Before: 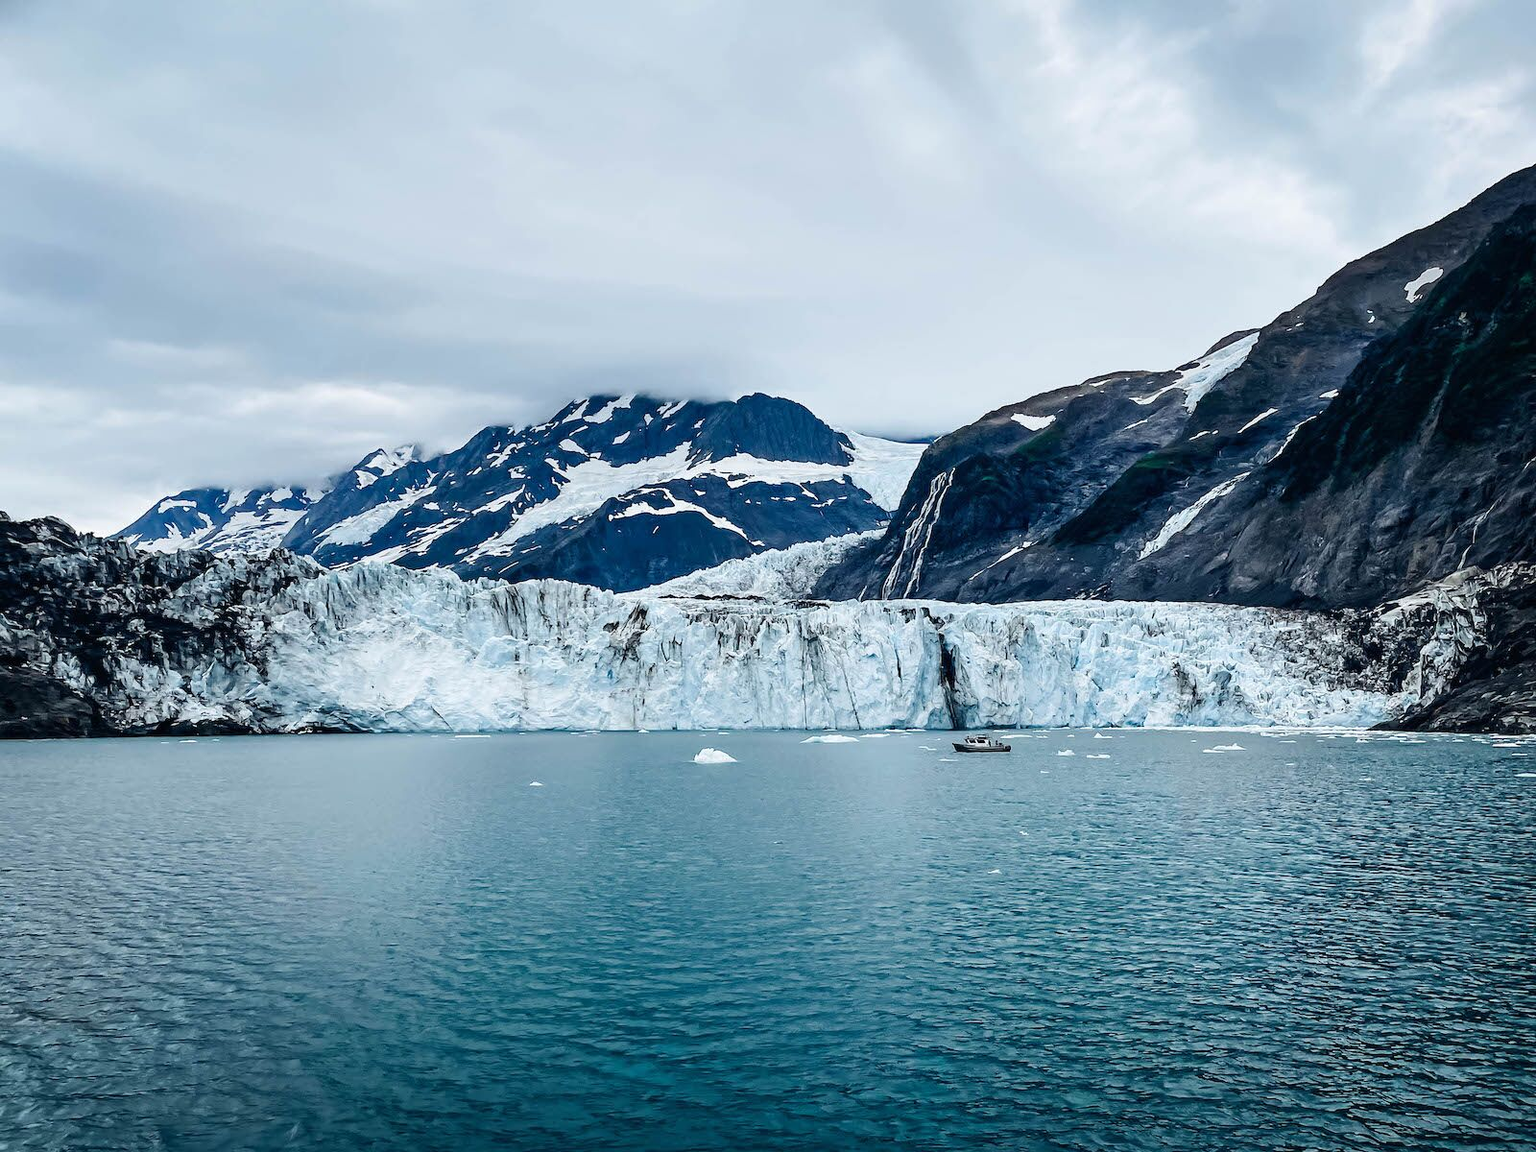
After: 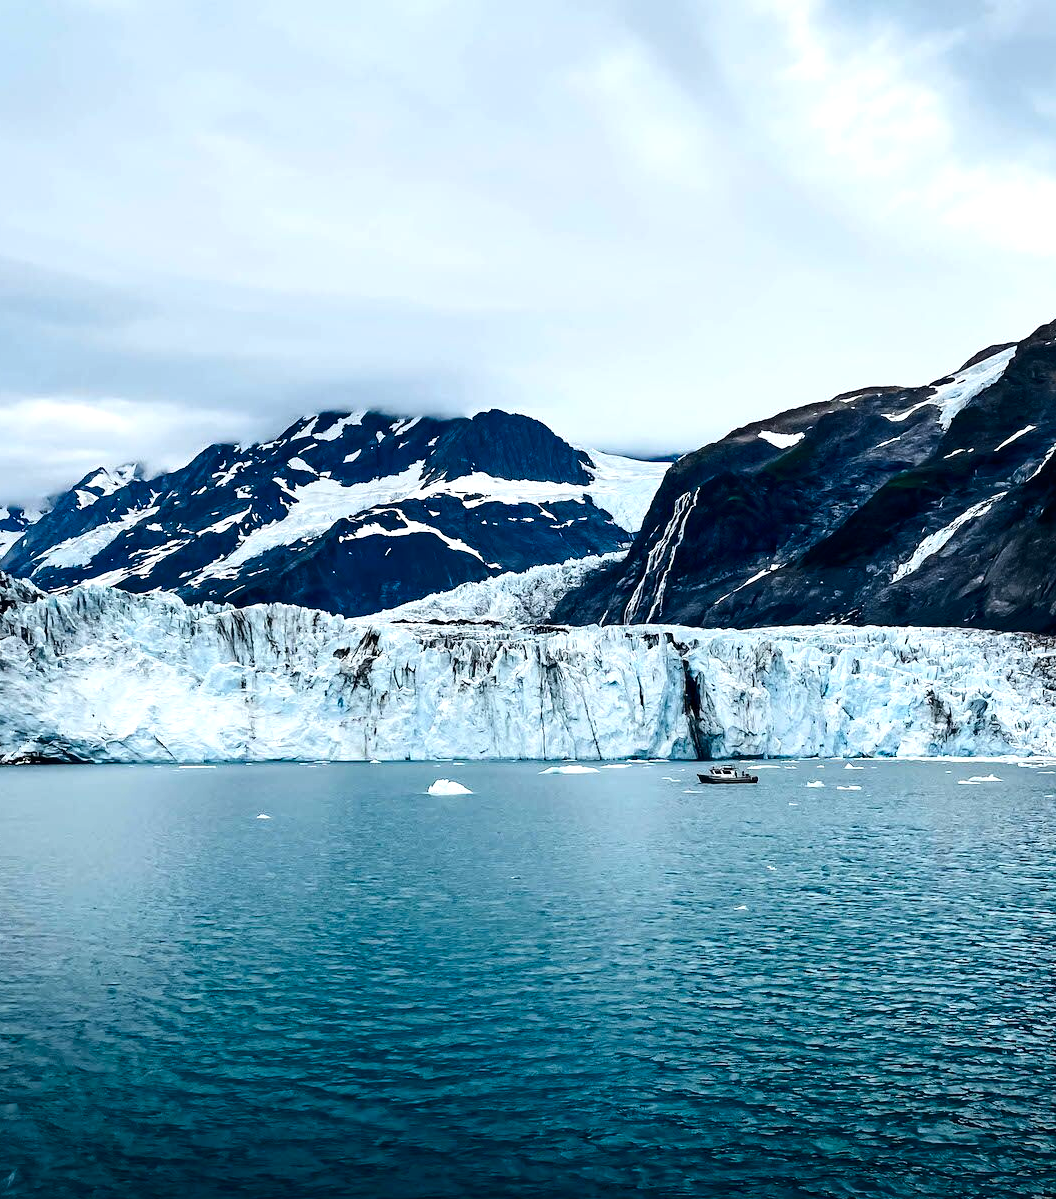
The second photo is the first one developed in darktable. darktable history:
contrast brightness saturation: contrast 0.12, brightness -0.12, saturation 0.2
white balance: emerald 1
color balance: on, module defaults
tone equalizer: -8 EV -0.417 EV, -7 EV -0.389 EV, -6 EV -0.333 EV, -5 EV -0.222 EV, -3 EV 0.222 EV, -2 EV 0.333 EV, -1 EV 0.389 EV, +0 EV 0.417 EV, edges refinement/feathering 500, mask exposure compensation -1.57 EV, preserve details no
crop and rotate: left 18.442%, right 15.508%
